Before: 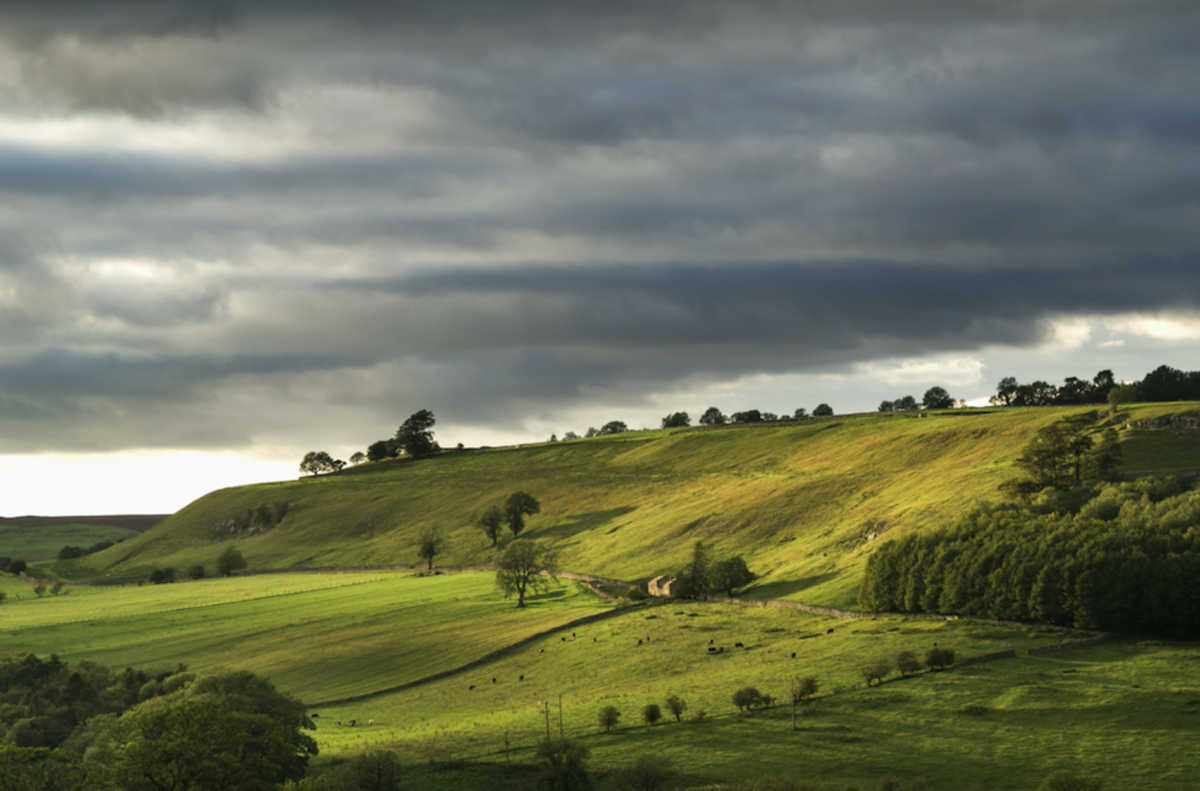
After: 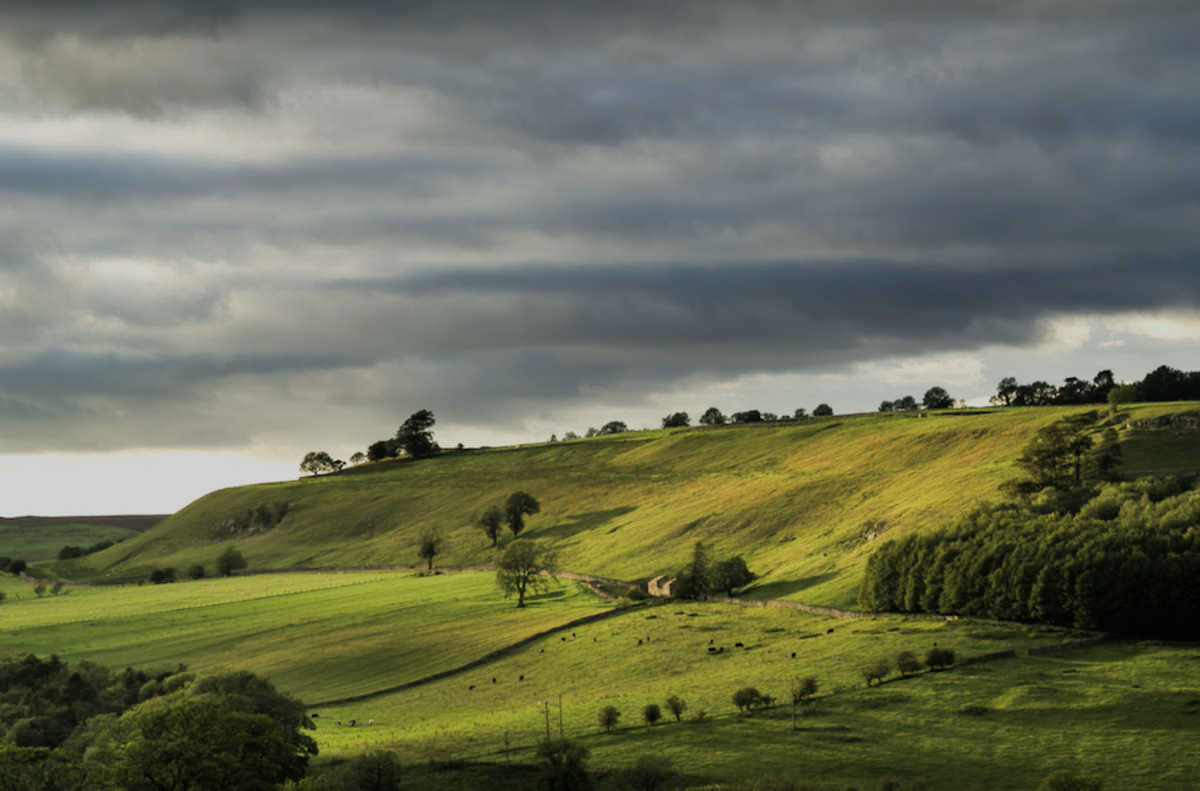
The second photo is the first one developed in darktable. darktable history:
filmic rgb: black relative exposure -7.65 EV, white relative exposure 4.56 EV, hardness 3.61, contrast 0.989
